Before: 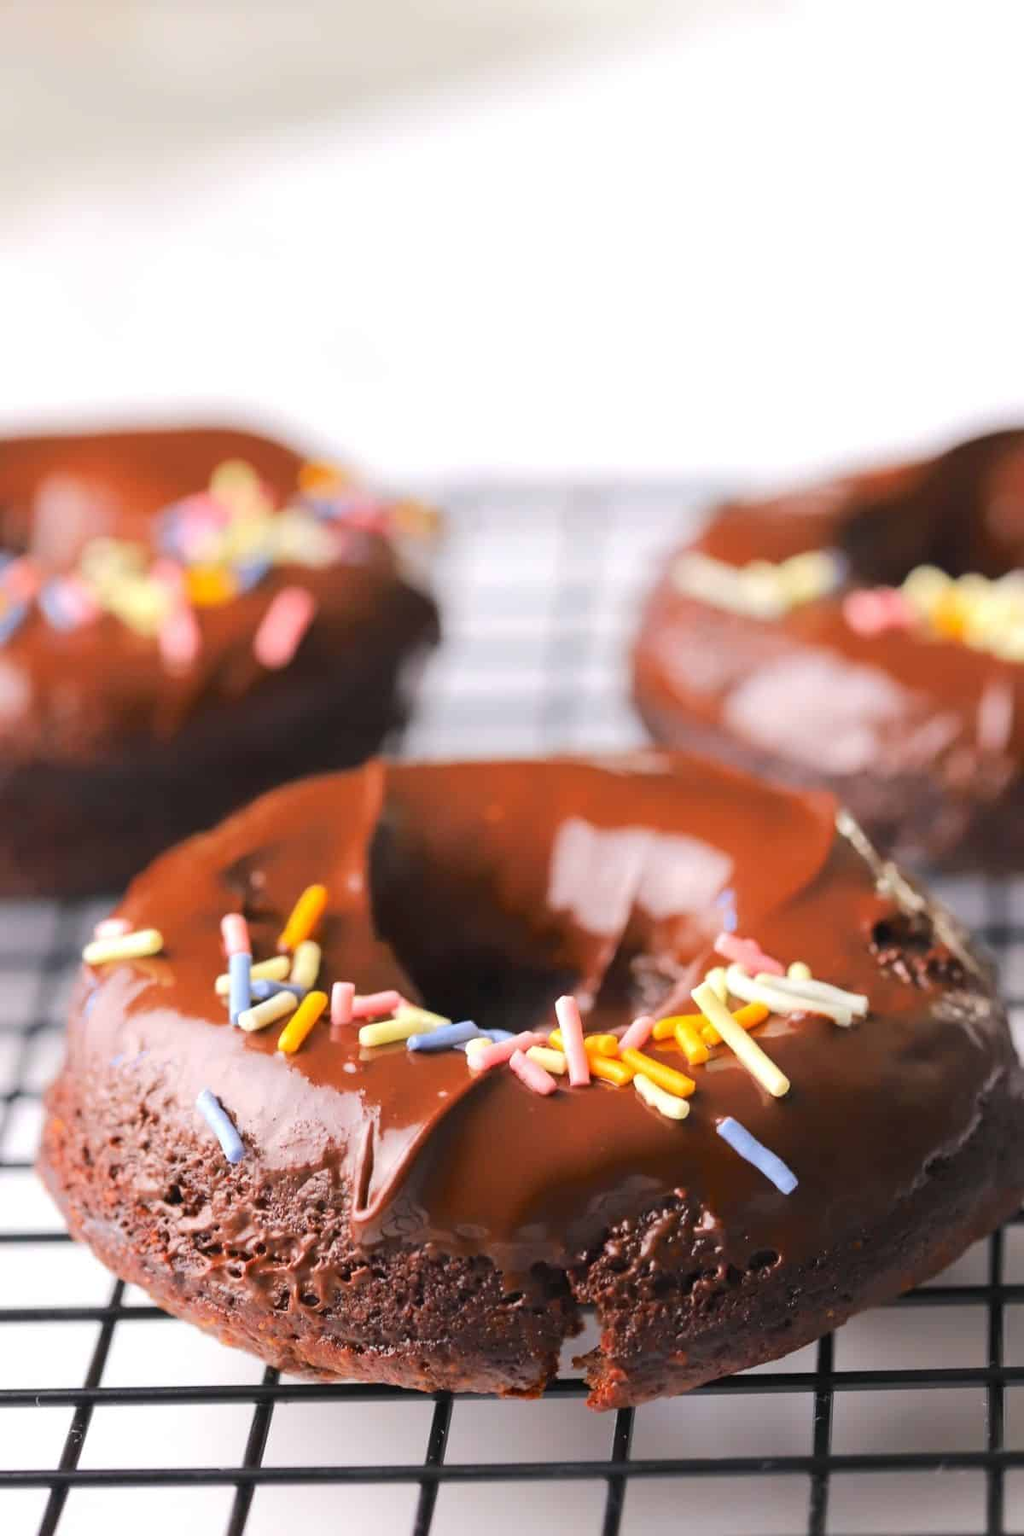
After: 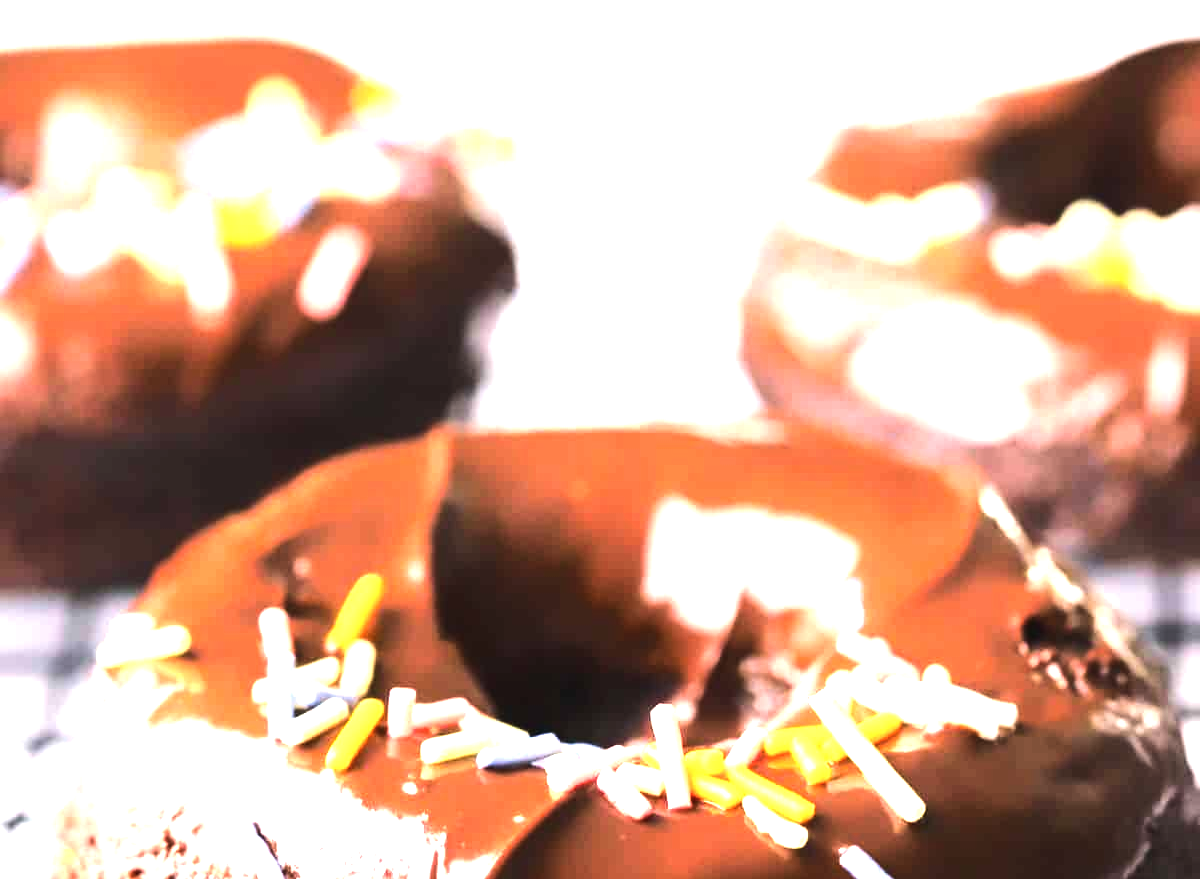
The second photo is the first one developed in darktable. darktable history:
crop and rotate: top 25.73%, bottom 25.432%
tone equalizer: -8 EV -1.07 EV, -7 EV -0.973 EV, -6 EV -0.896 EV, -5 EV -0.581 EV, -3 EV 0.589 EV, -2 EV 0.871 EV, -1 EV 0.993 EV, +0 EV 1.06 EV, edges refinement/feathering 500, mask exposure compensation -1.57 EV, preserve details no
exposure: black level correction -0.002, exposure 0.714 EV, compensate highlight preservation false
velvia: on, module defaults
